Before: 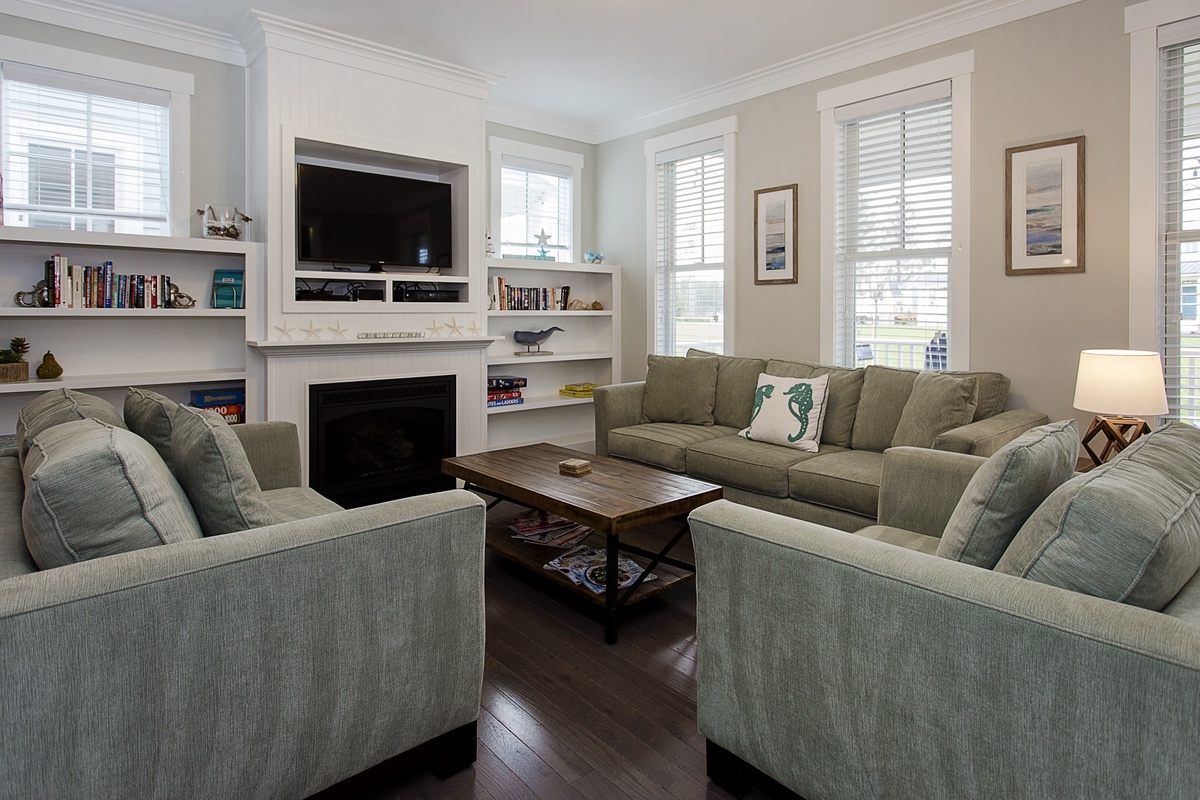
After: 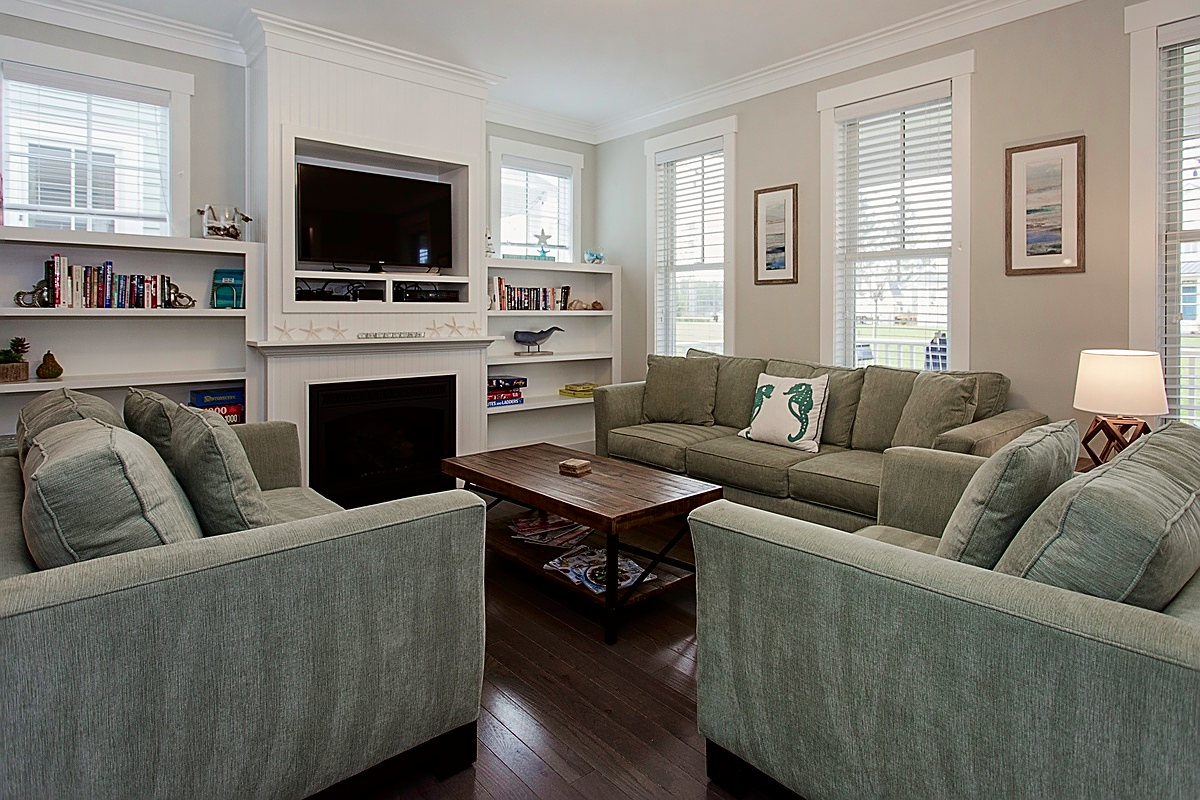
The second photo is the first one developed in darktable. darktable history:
tone curve: curves: ch0 [(0, 0) (0.059, 0.027) (0.162, 0.125) (0.304, 0.279) (0.547, 0.532) (0.828, 0.815) (1, 0.983)]; ch1 [(0, 0) (0.23, 0.166) (0.34, 0.298) (0.371, 0.334) (0.435, 0.408) (0.477, 0.469) (0.499, 0.498) (0.529, 0.544) (0.559, 0.587) (0.743, 0.798) (1, 1)]; ch2 [(0, 0) (0.431, 0.414) (0.498, 0.503) (0.524, 0.531) (0.568, 0.567) (0.6, 0.597) (0.643, 0.631) (0.74, 0.721) (1, 1)], color space Lab, independent channels, preserve colors none
sharpen: on, module defaults
